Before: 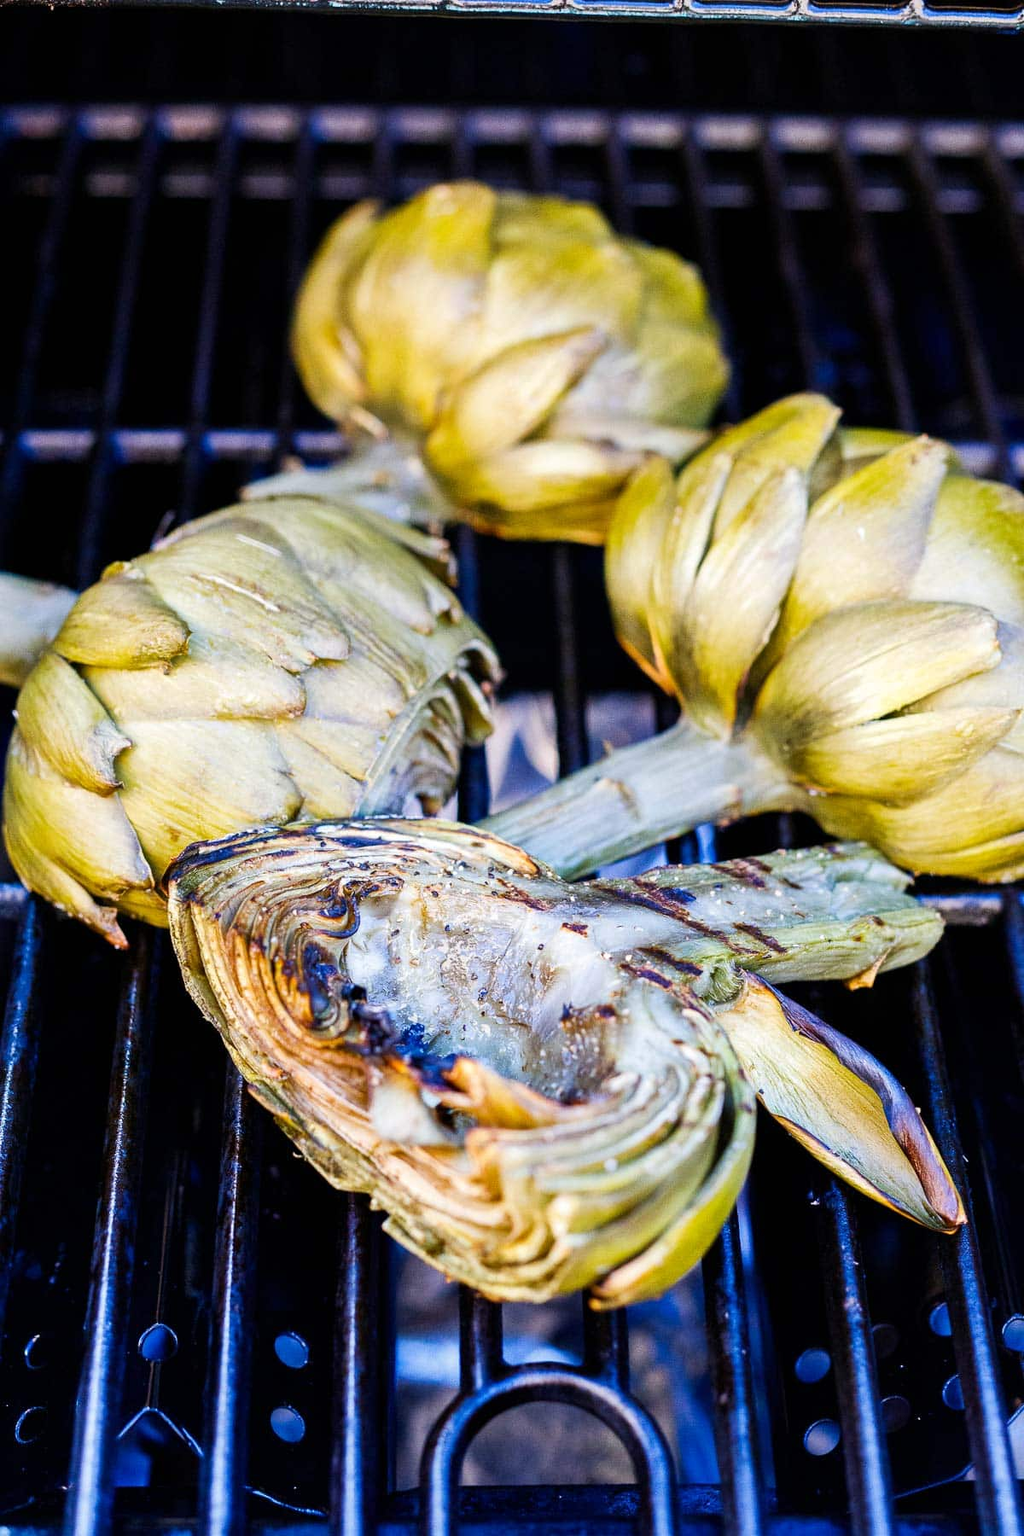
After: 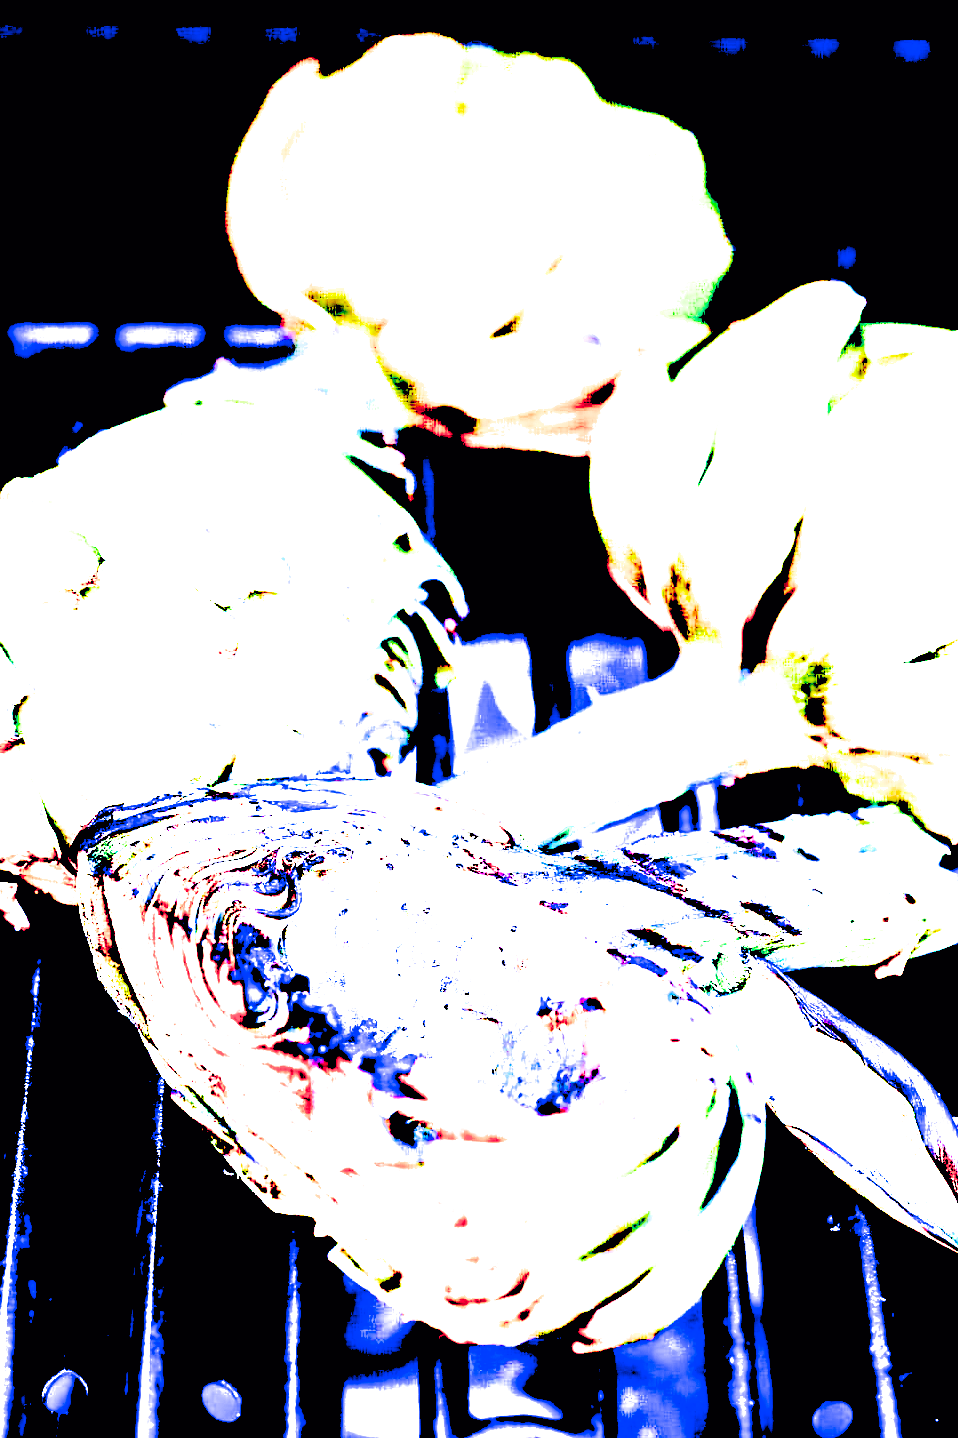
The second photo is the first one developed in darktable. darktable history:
crop and rotate: left 10.071%, top 10.071%, right 10.02%, bottom 10.02%
filmic rgb: black relative exposure -7.65 EV, white relative exposure 4.56 EV, hardness 3.61, color science v6 (2022)
contrast brightness saturation: saturation 0.13
exposure: black level correction 0.1, exposure 3 EV, compensate highlight preservation false
color balance rgb: on, module defaults
white balance: red 0.871, blue 1.249
